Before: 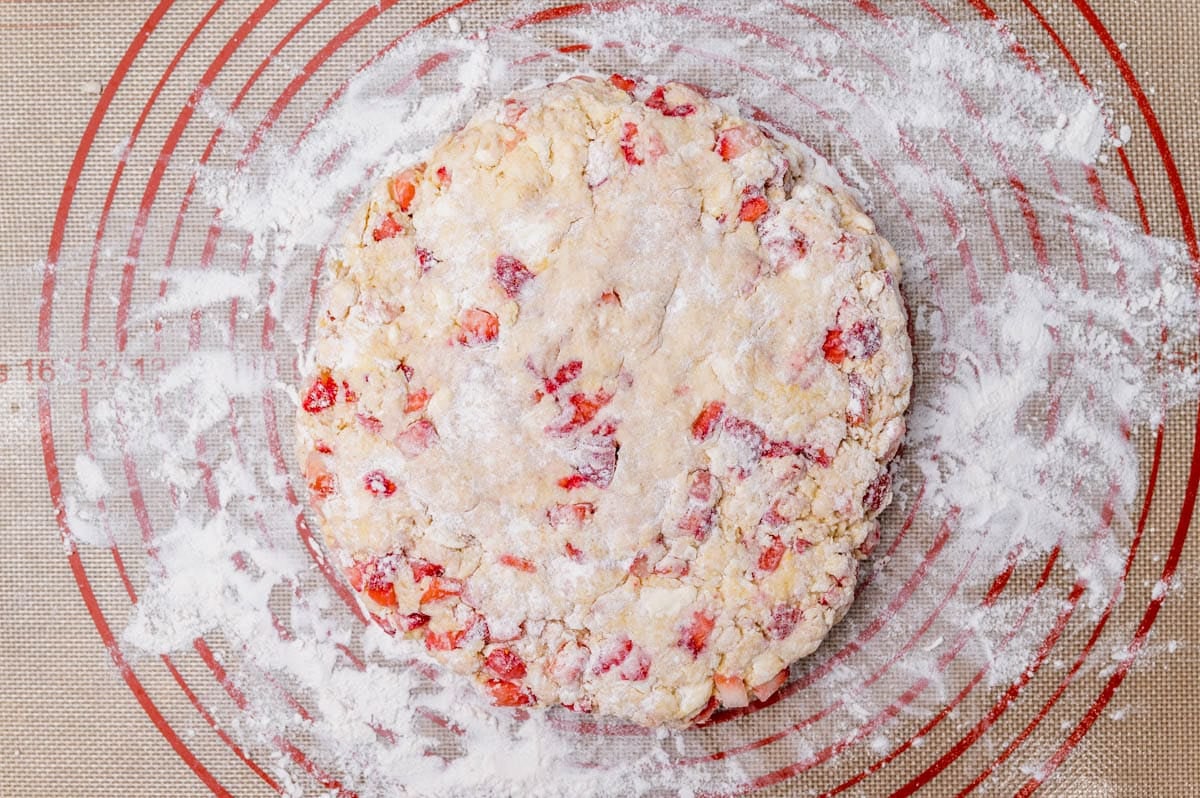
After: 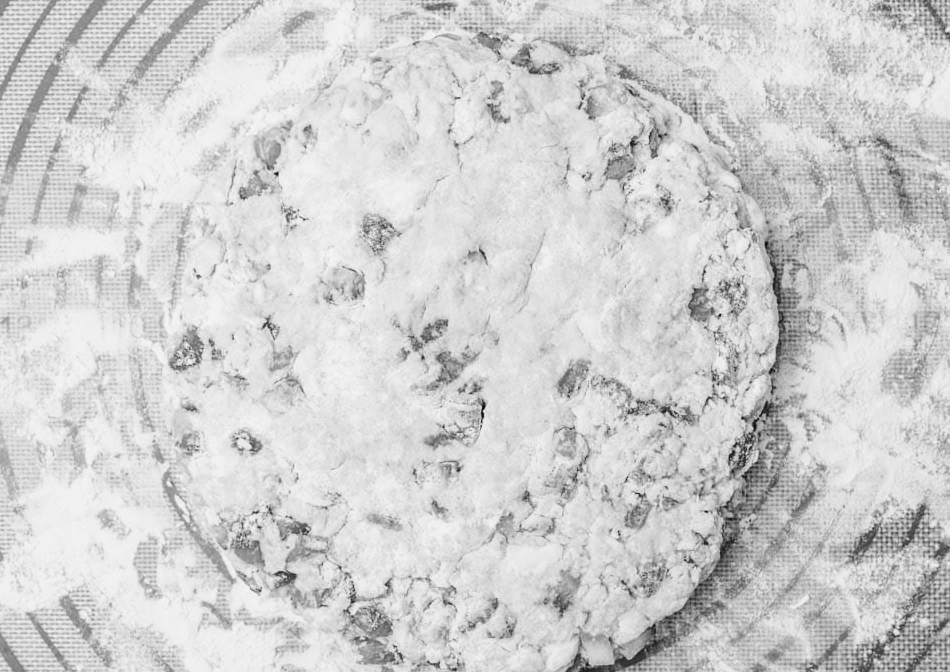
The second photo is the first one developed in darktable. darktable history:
crop: left 11.225%, top 5.381%, right 9.565%, bottom 10.314%
base curve: curves: ch0 [(0, 0) (0.204, 0.334) (0.55, 0.733) (1, 1)], preserve colors none
color calibration: output gray [0.18, 0.41, 0.41, 0], gray › normalize channels true, illuminant same as pipeline (D50), adaptation XYZ, x 0.346, y 0.359, gamut compression 0
